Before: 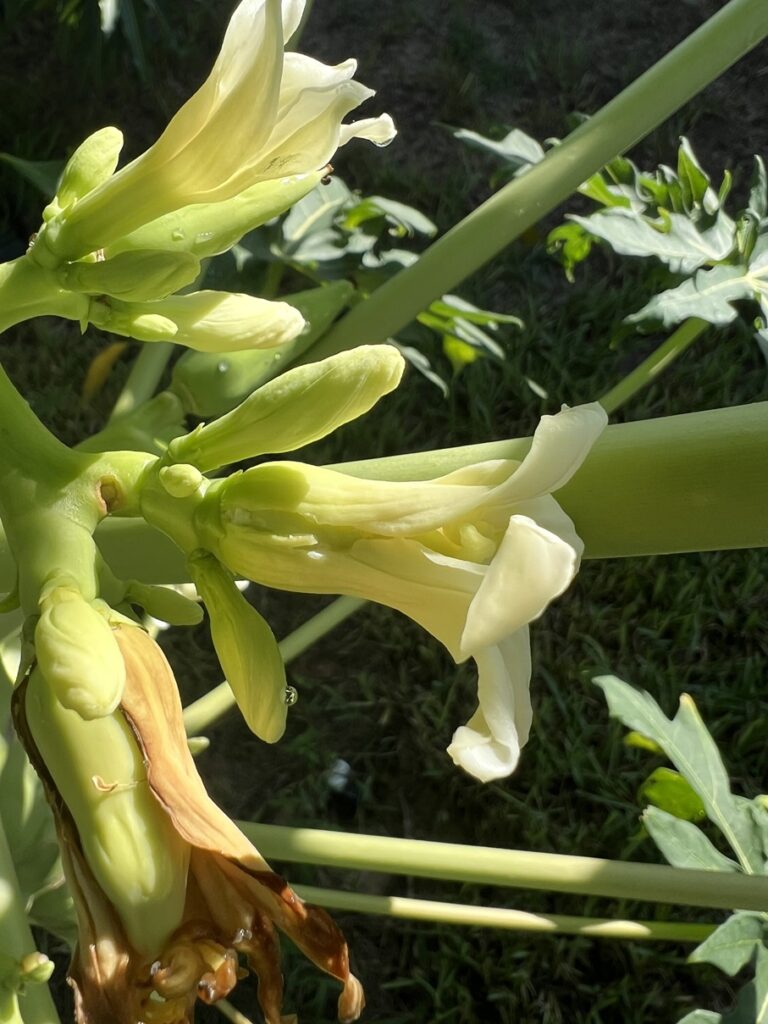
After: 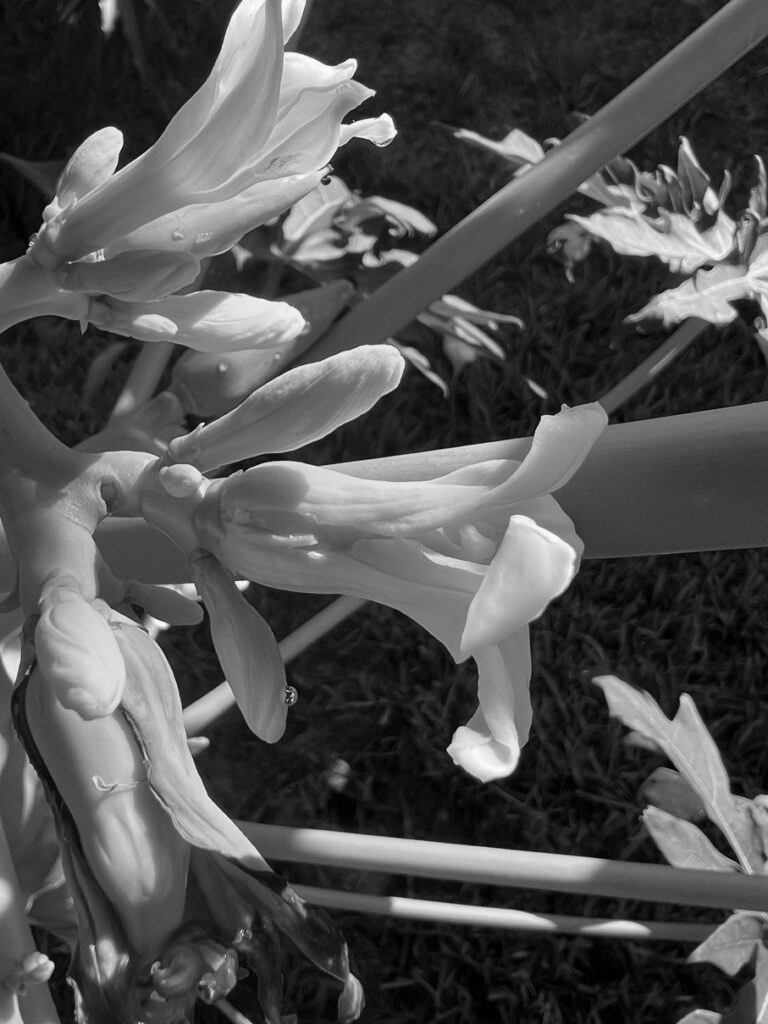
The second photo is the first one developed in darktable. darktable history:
color calibration: output gray [0.246, 0.254, 0.501, 0], illuminant as shot in camera, x 0.369, y 0.376, temperature 4323.33 K, clip negative RGB from gamut false
